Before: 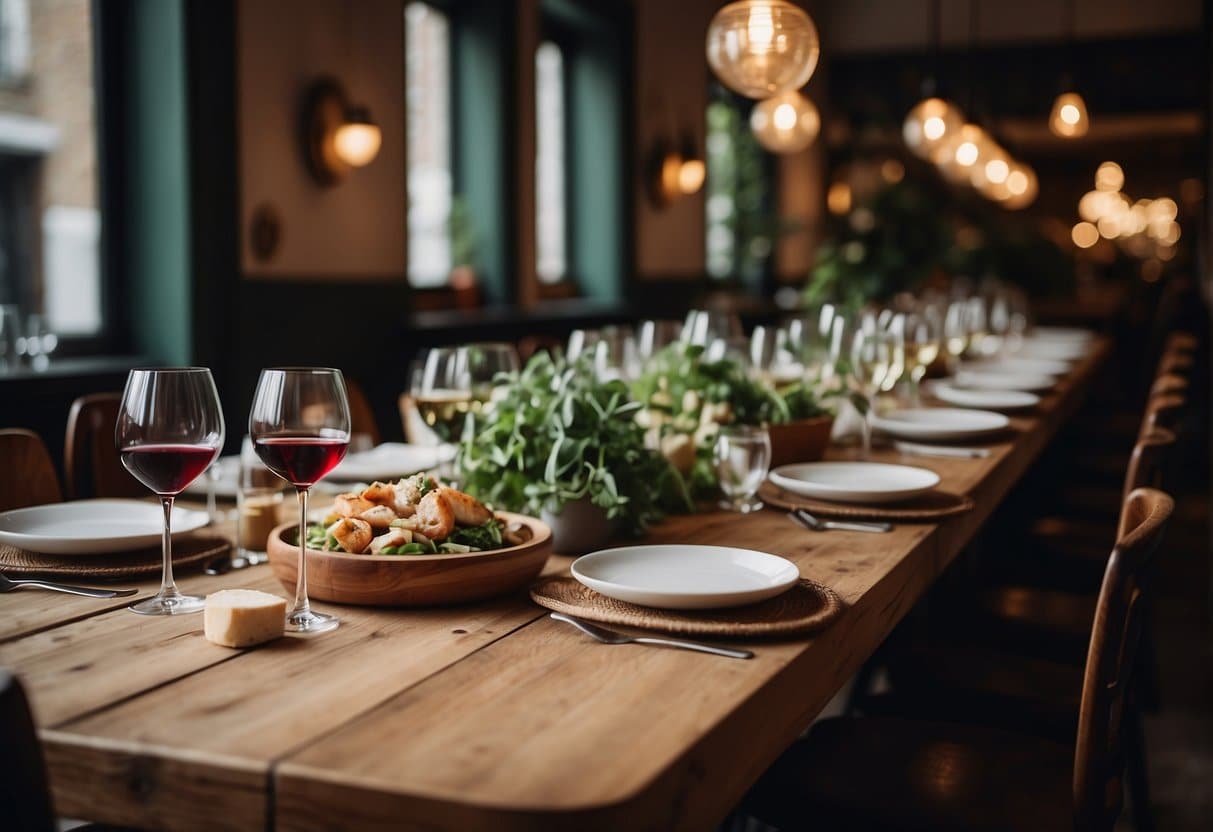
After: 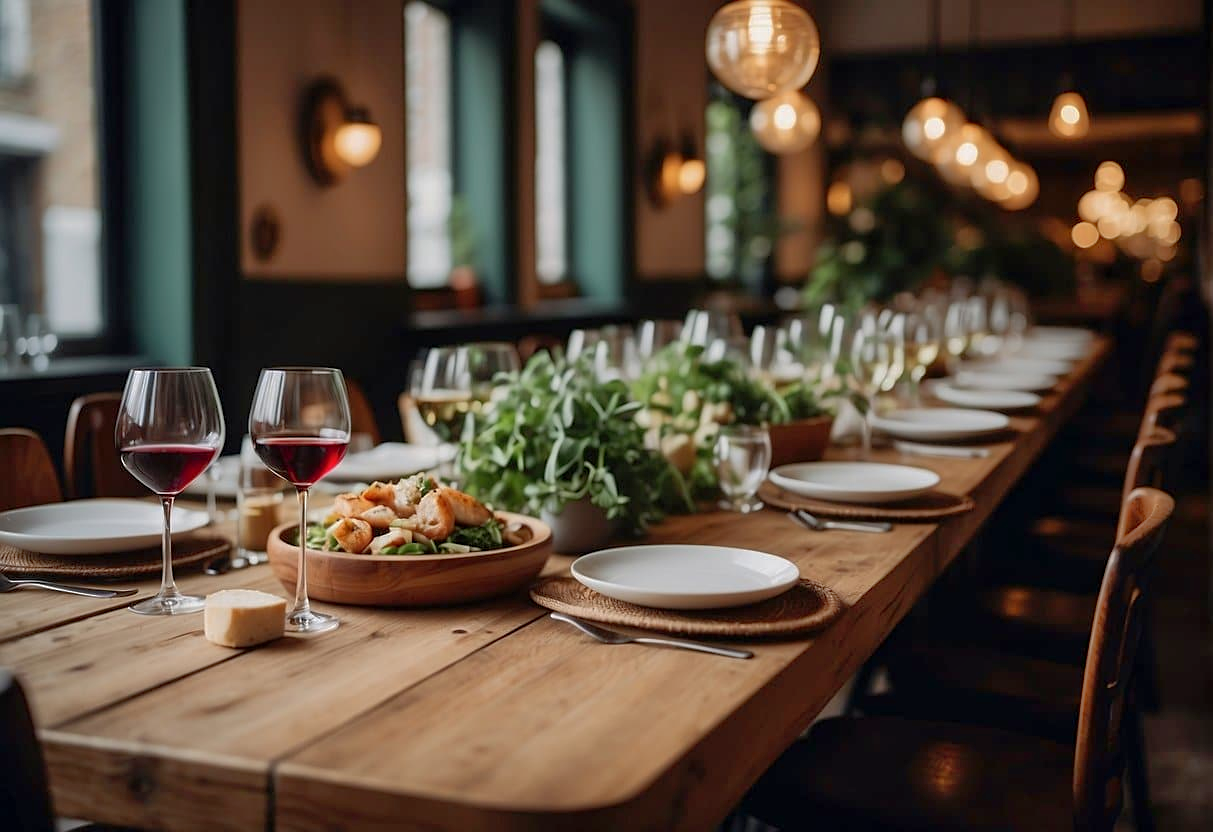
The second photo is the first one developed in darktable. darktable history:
exposure: black level correction 0.002, compensate highlight preservation false
shadows and highlights: on, module defaults
sharpen: amount 0.2
